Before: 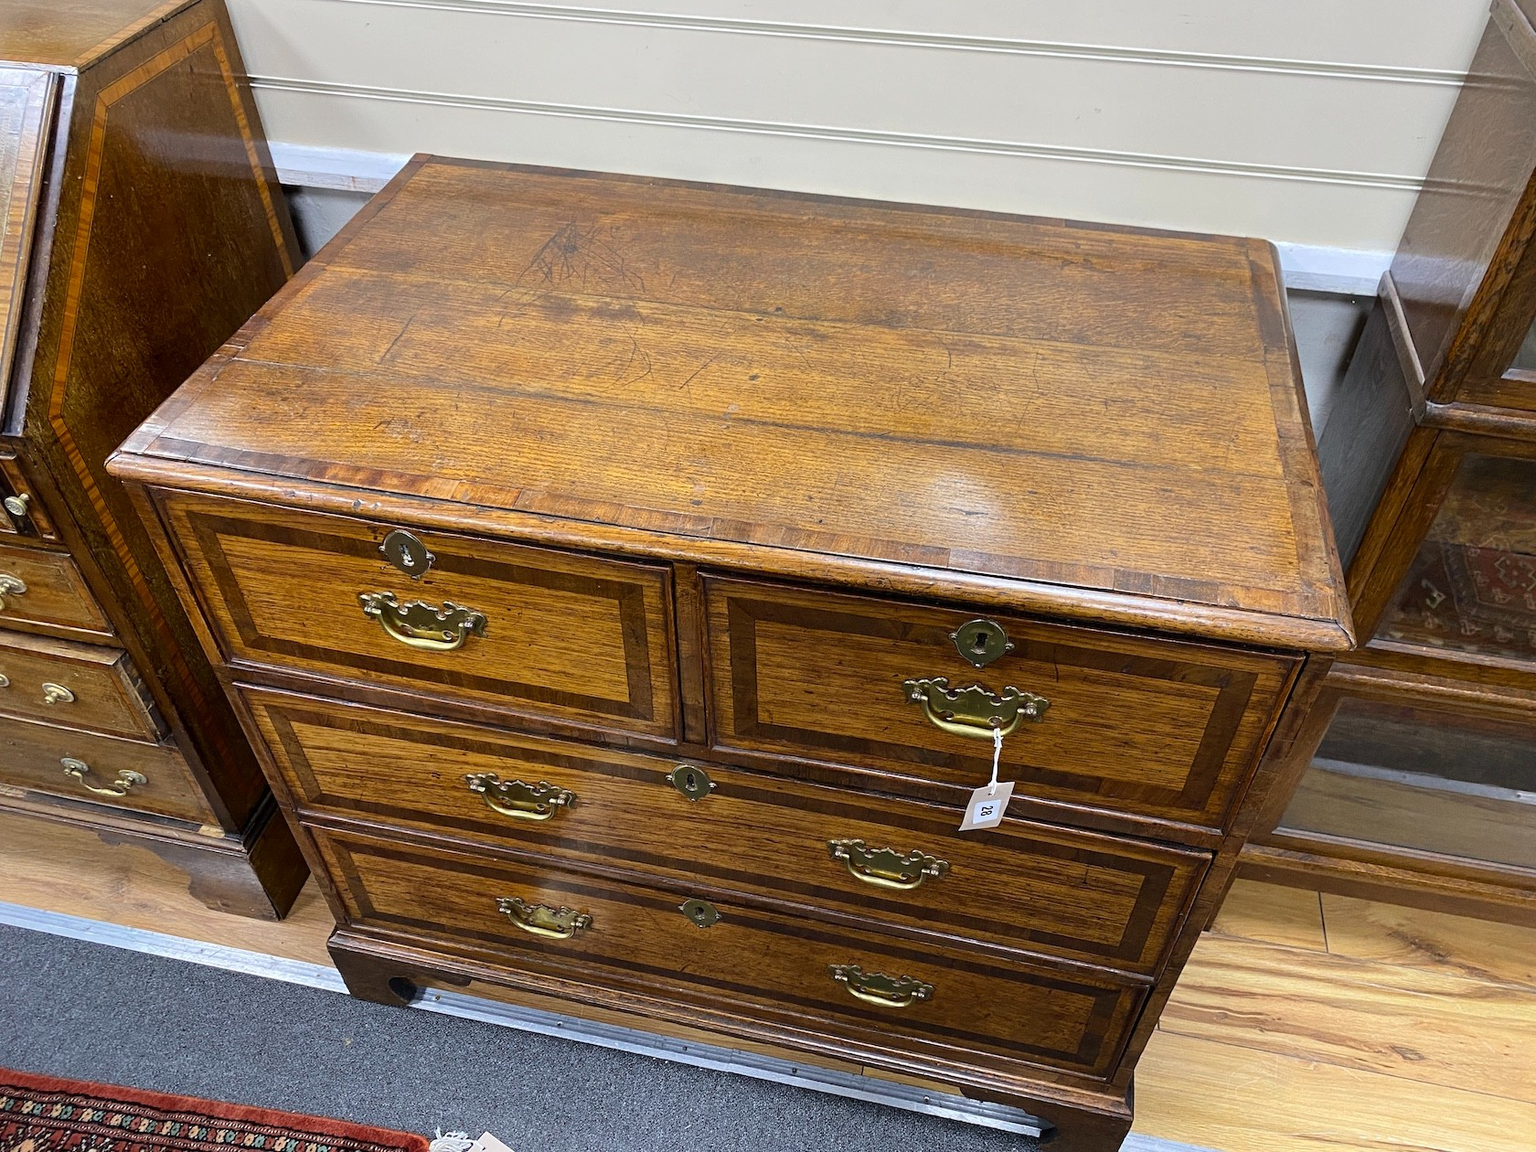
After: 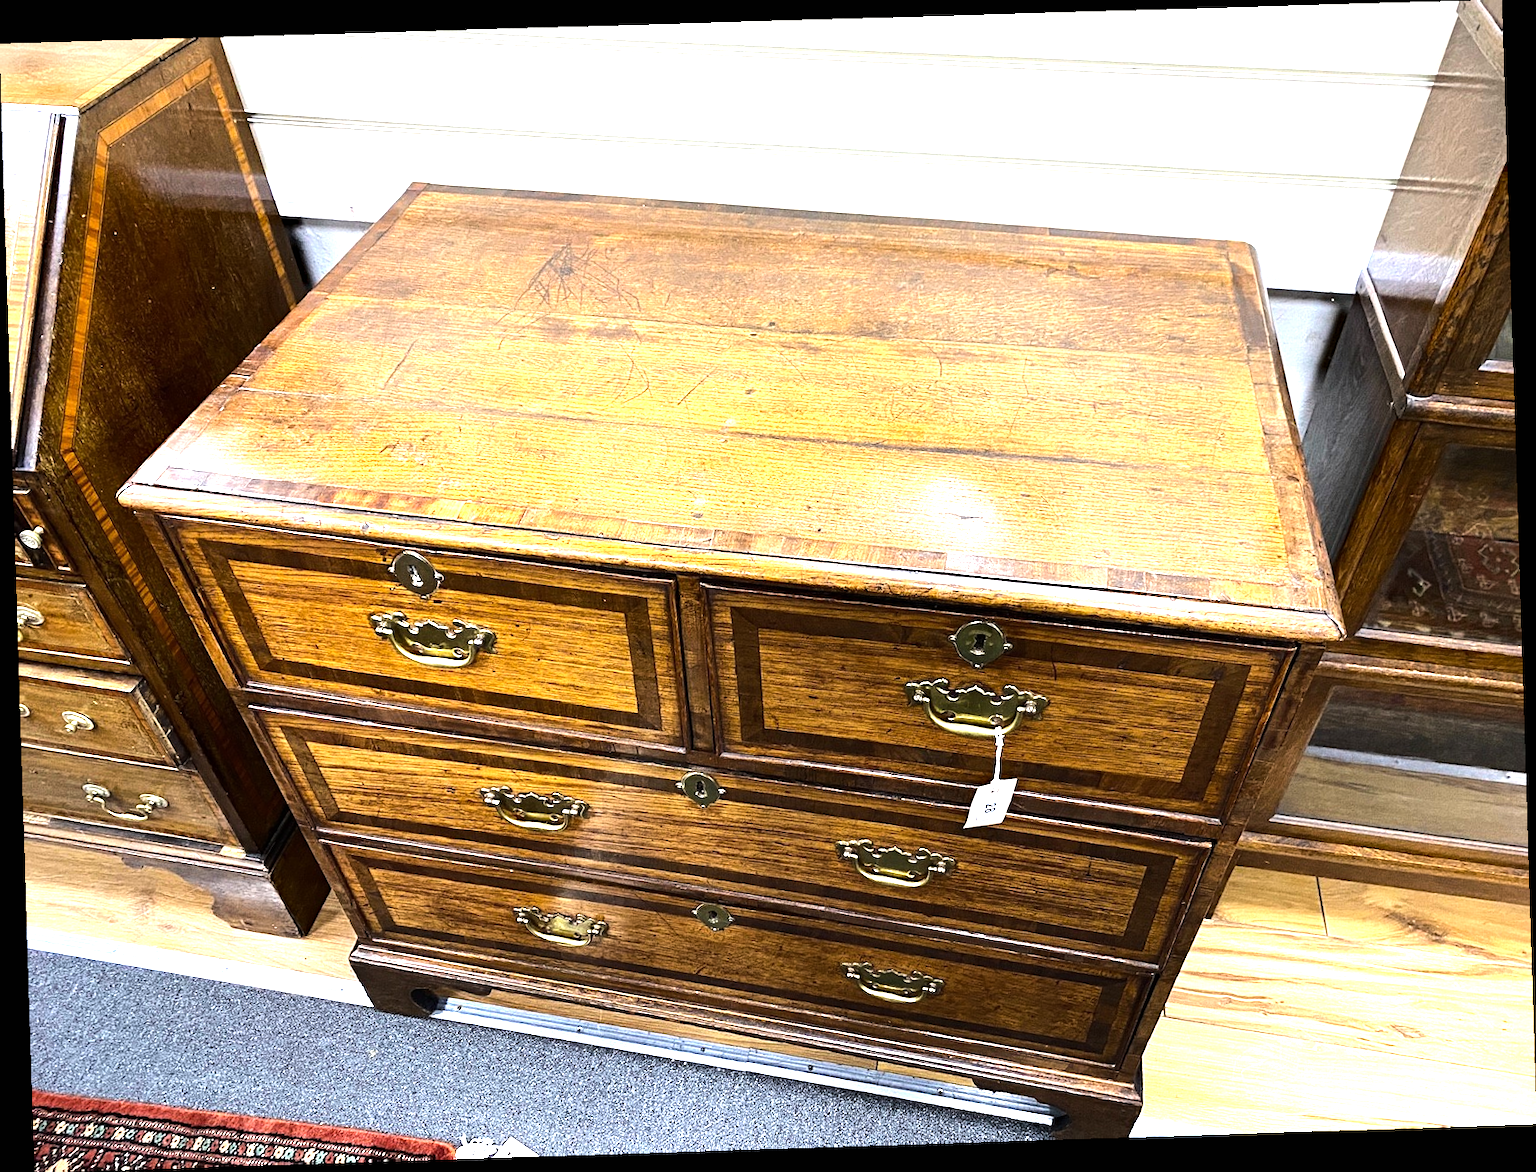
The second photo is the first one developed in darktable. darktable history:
white balance: emerald 1
exposure: black level correction 0, exposure 0.7 EV, compensate exposure bias true, compensate highlight preservation false
tone equalizer: -8 EV -1.08 EV, -7 EV -1.01 EV, -6 EV -0.867 EV, -5 EV -0.578 EV, -3 EV 0.578 EV, -2 EV 0.867 EV, -1 EV 1.01 EV, +0 EV 1.08 EV, edges refinement/feathering 500, mask exposure compensation -1.57 EV, preserve details no
rotate and perspective: rotation -1.77°, lens shift (horizontal) 0.004, automatic cropping off
haze removal: compatibility mode true, adaptive false
